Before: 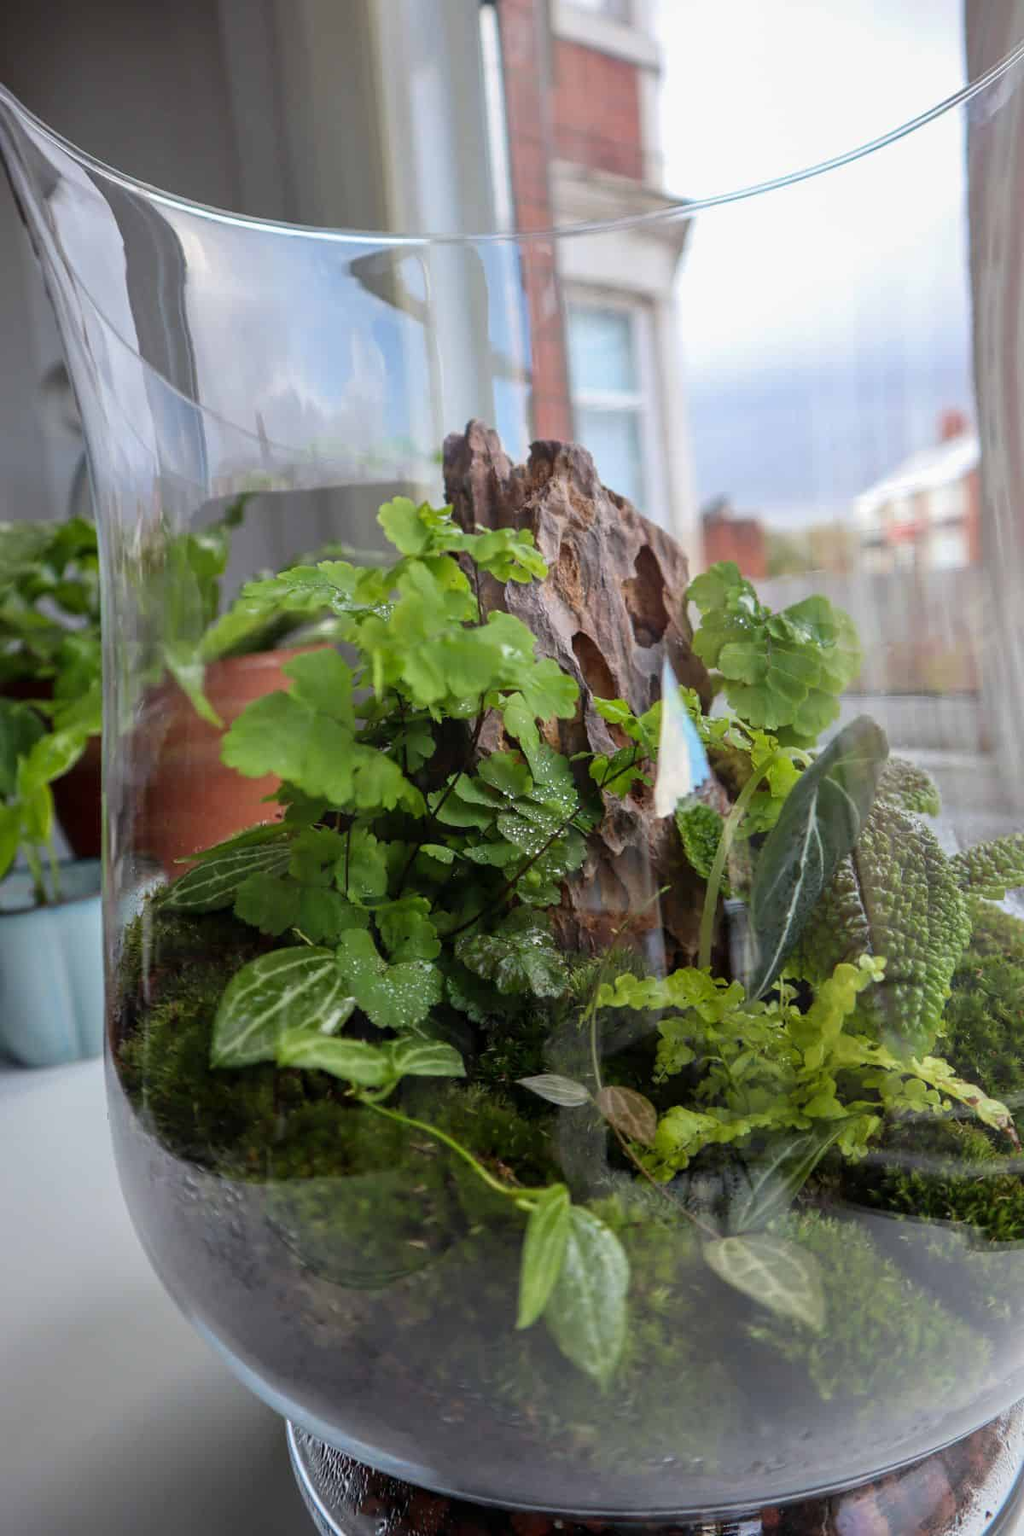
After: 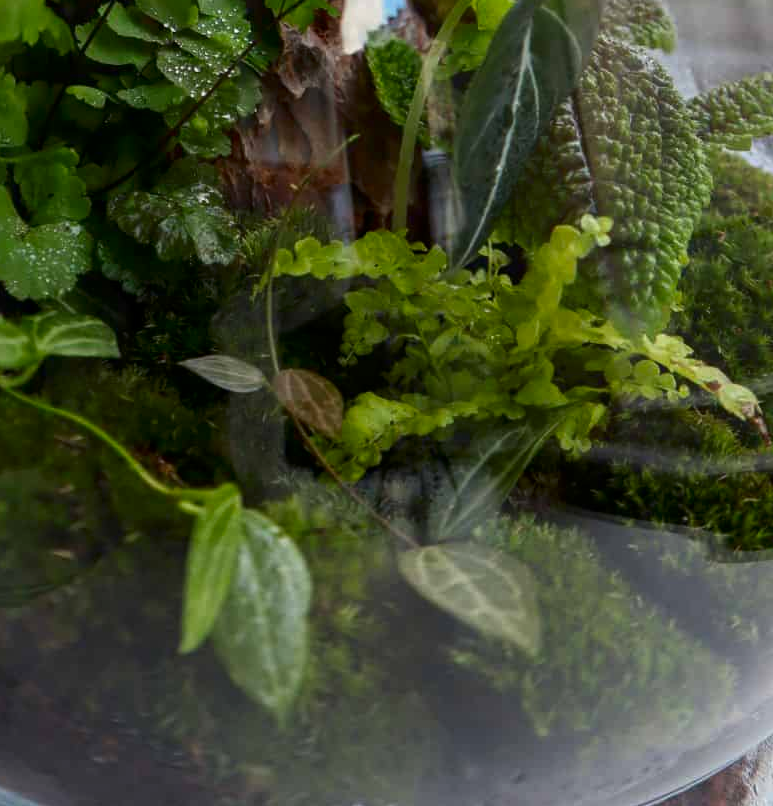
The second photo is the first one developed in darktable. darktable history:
bloom: size 9%, threshold 100%, strength 7%
crop and rotate: left 35.509%, top 50.238%, bottom 4.934%
contrast brightness saturation: contrast 0.07, brightness -0.14, saturation 0.11
